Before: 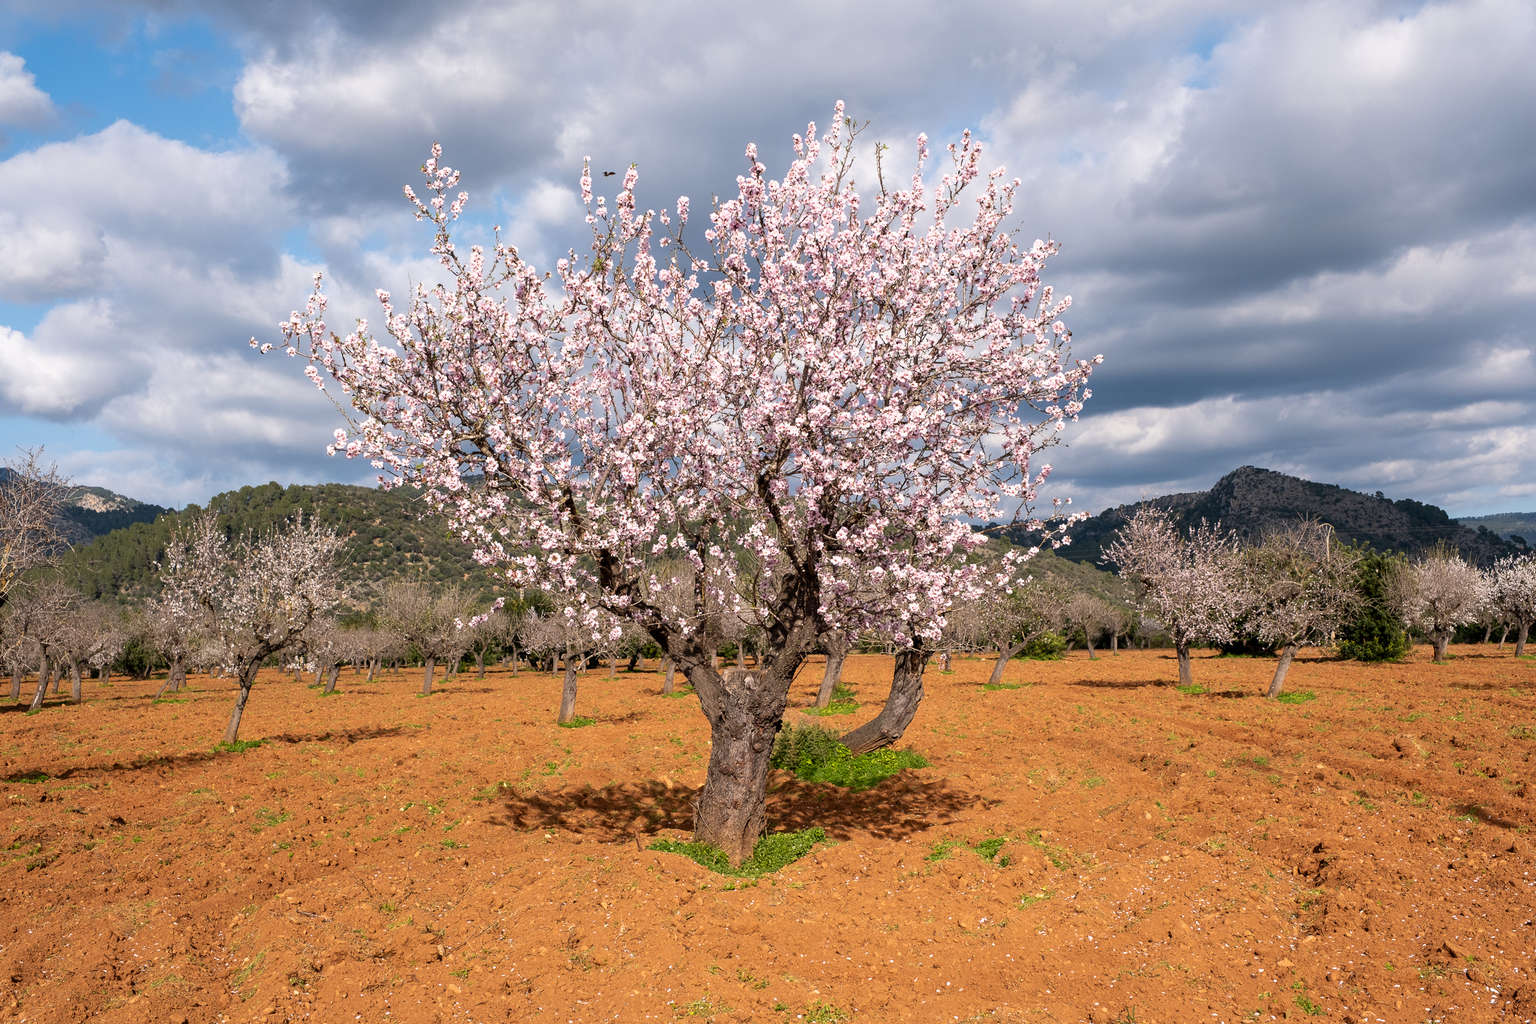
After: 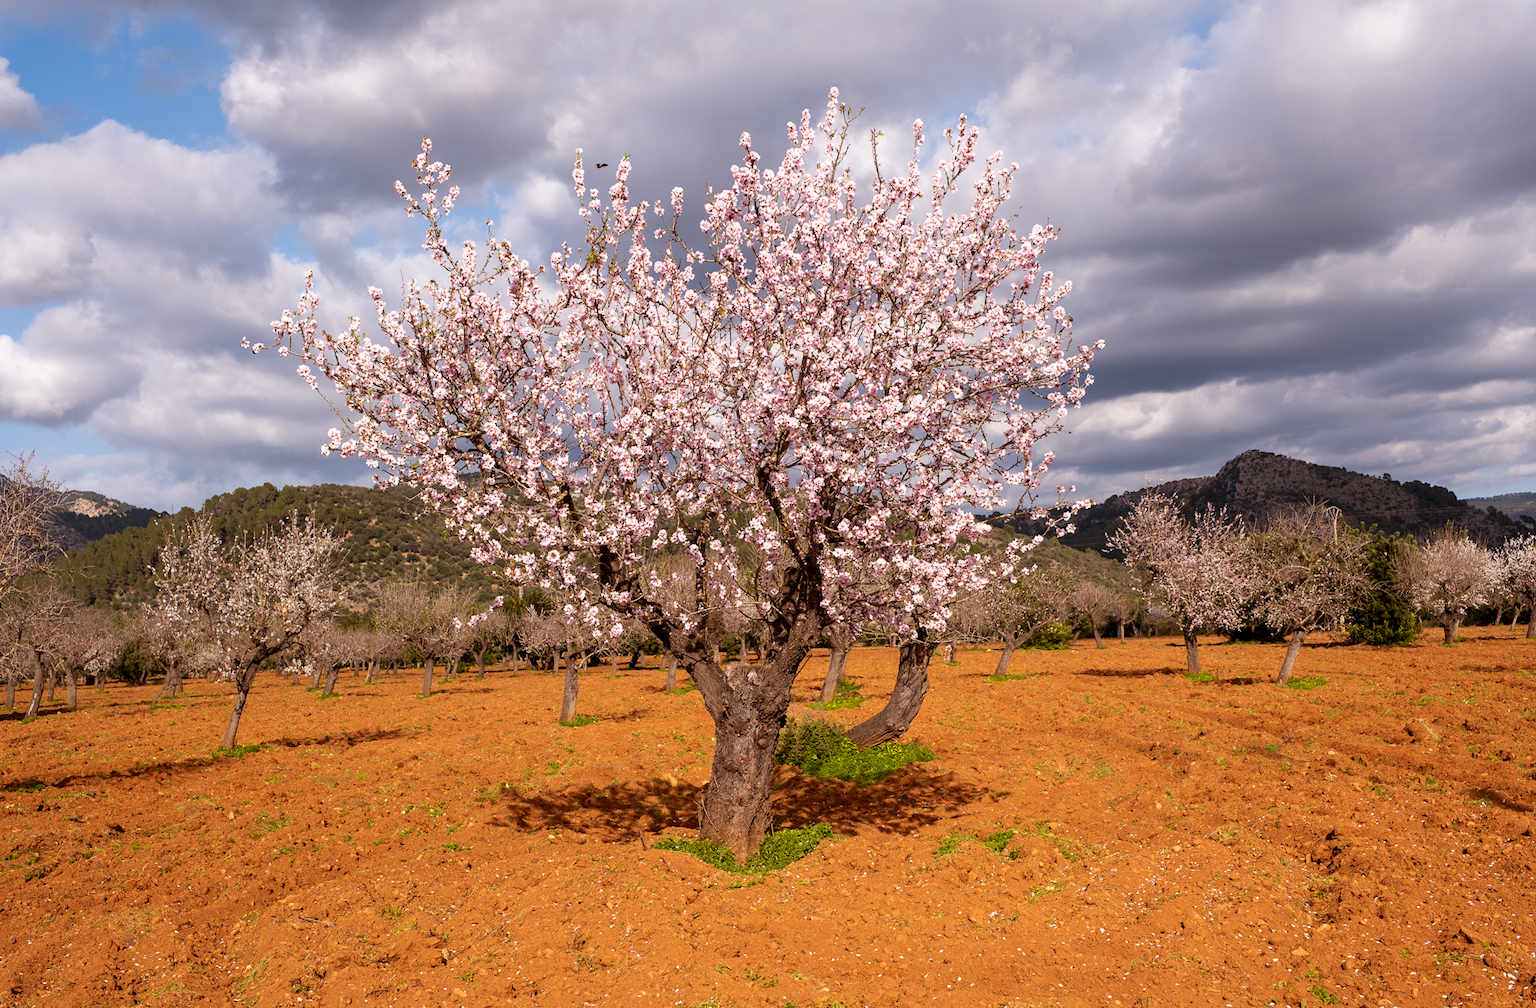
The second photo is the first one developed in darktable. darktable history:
rotate and perspective: rotation -1°, crop left 0.011, crop right 0.989, crop top 0.025, crop bottom 0.975
rgb levels: mode RGB, independent channels, levels [[0, 0.5, 1], [0, 0.521, 1], [0, 0.536, 1]]
